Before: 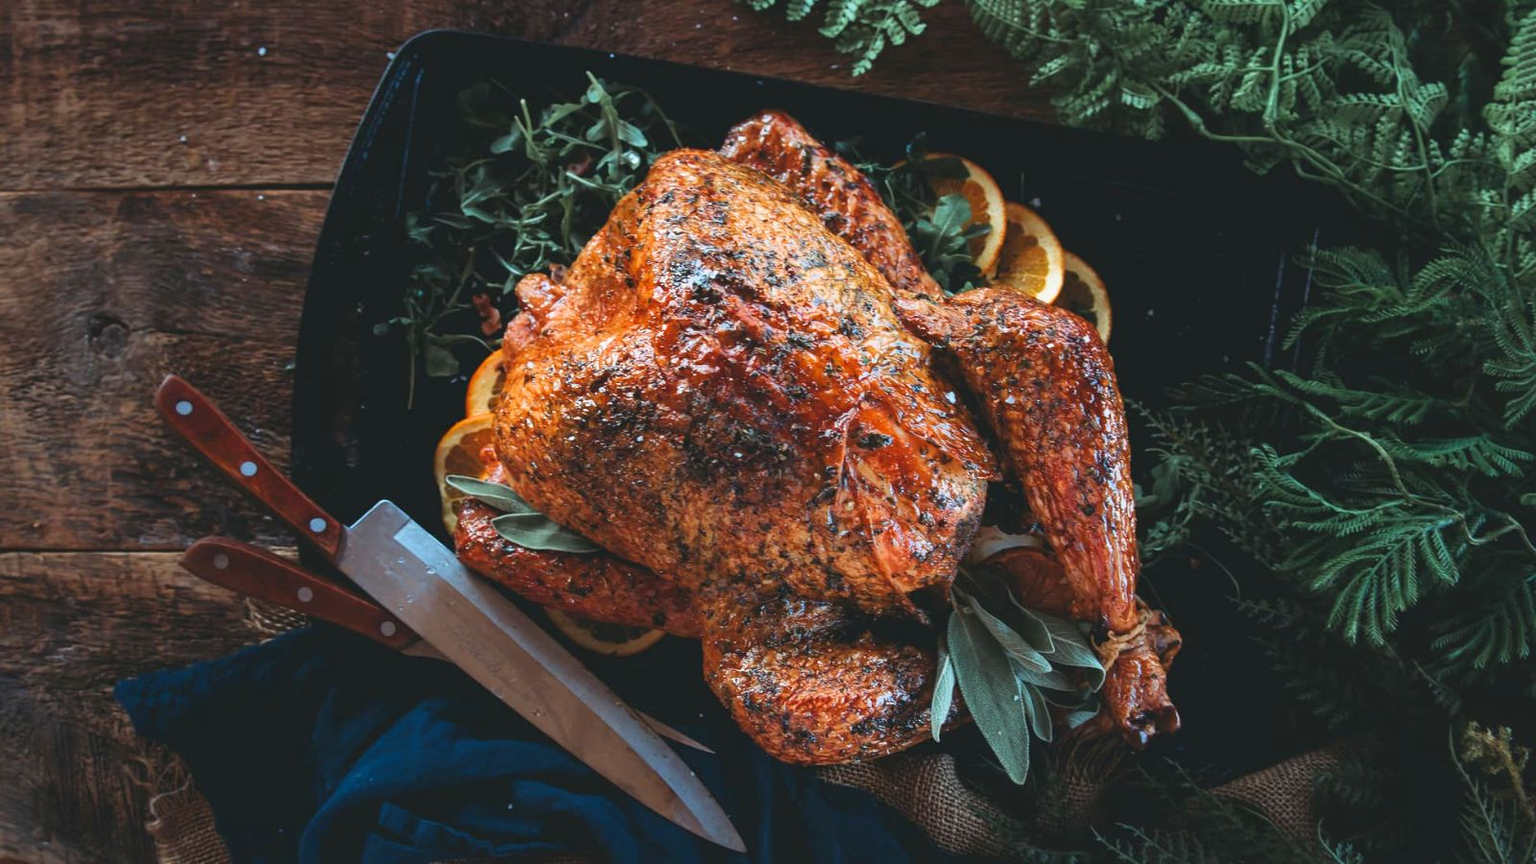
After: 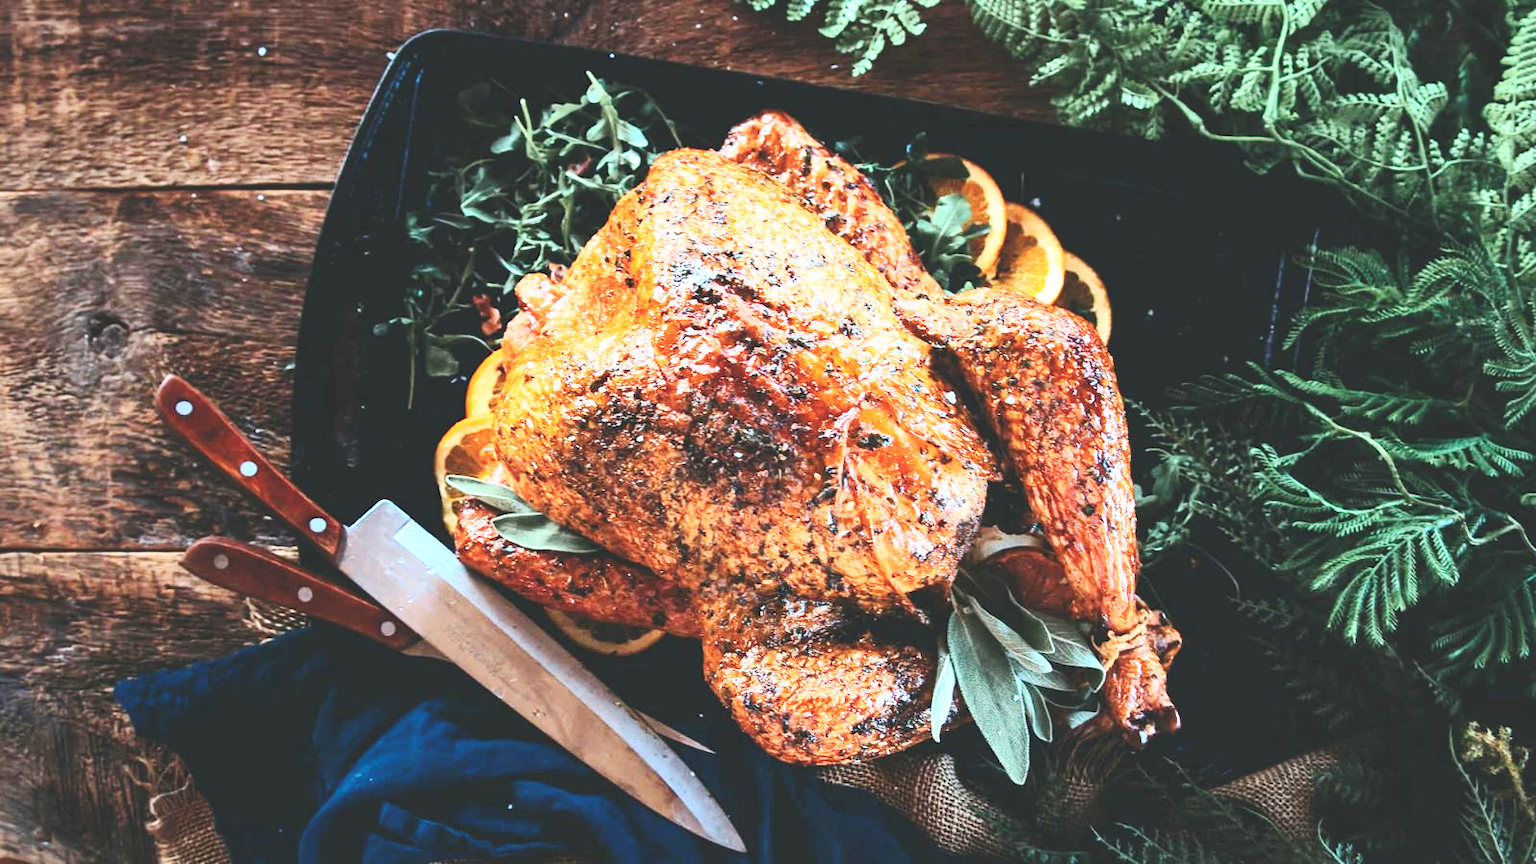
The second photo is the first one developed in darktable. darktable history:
base curve: curves: ch0 [(0, 0) (0.028, 0.03) (0.121, 0.232) (0.46, 0.748) (0.859, 0.968) (1, 1)], preserve colors none
contrast brightness saturation: contrast 0.382, brightness 0.517
